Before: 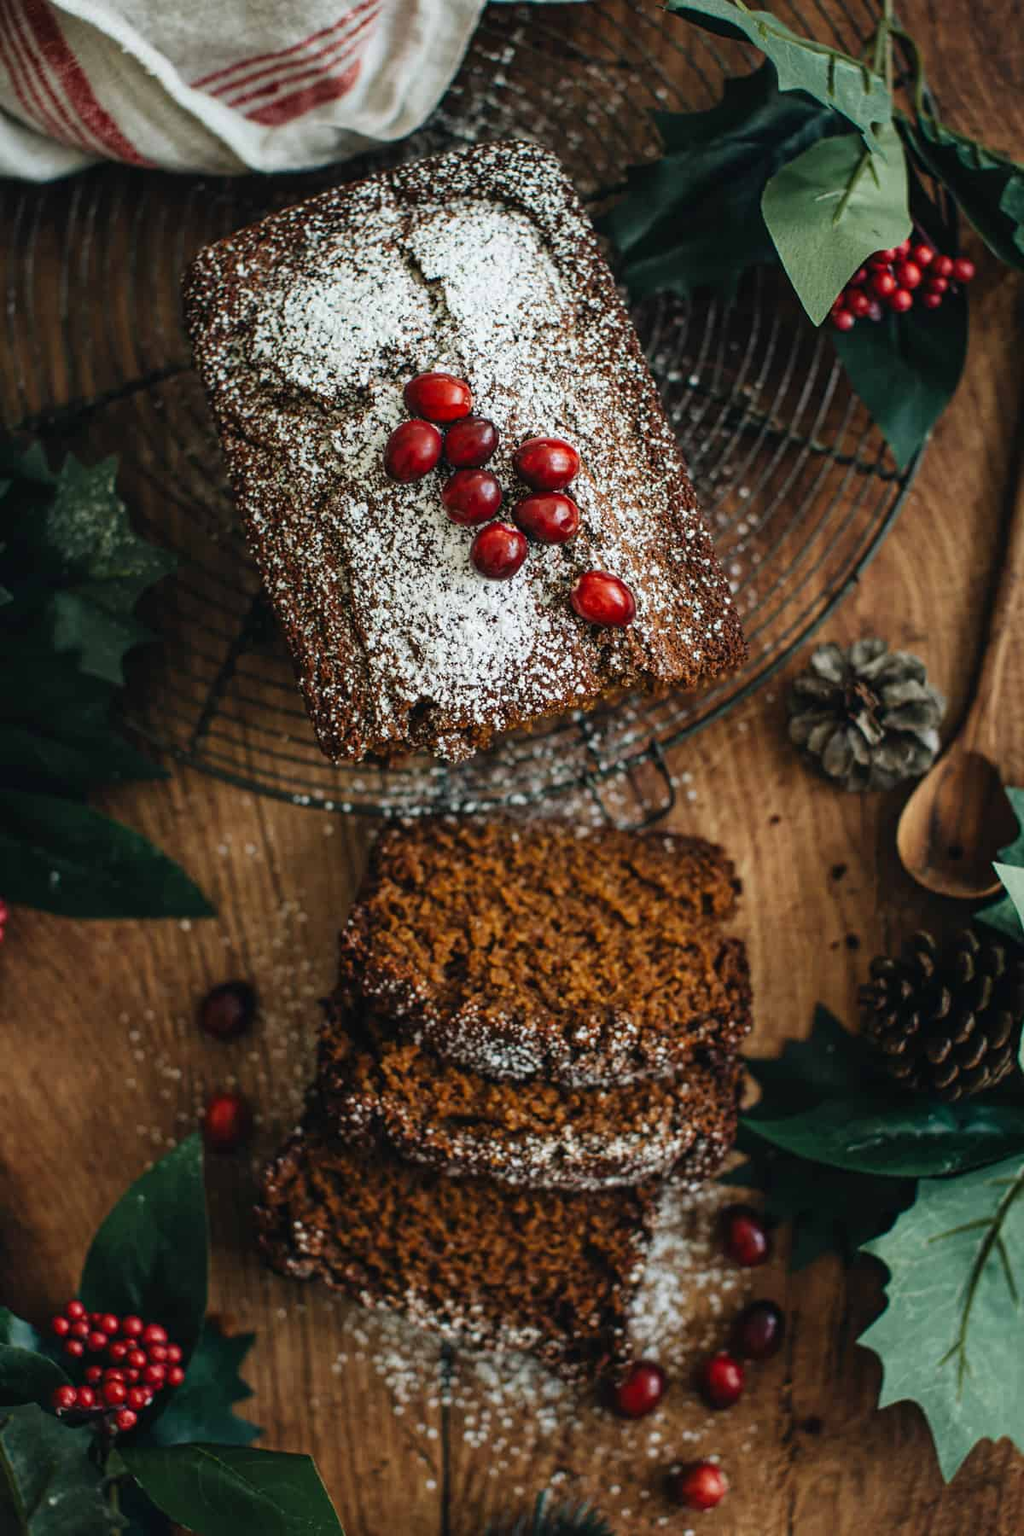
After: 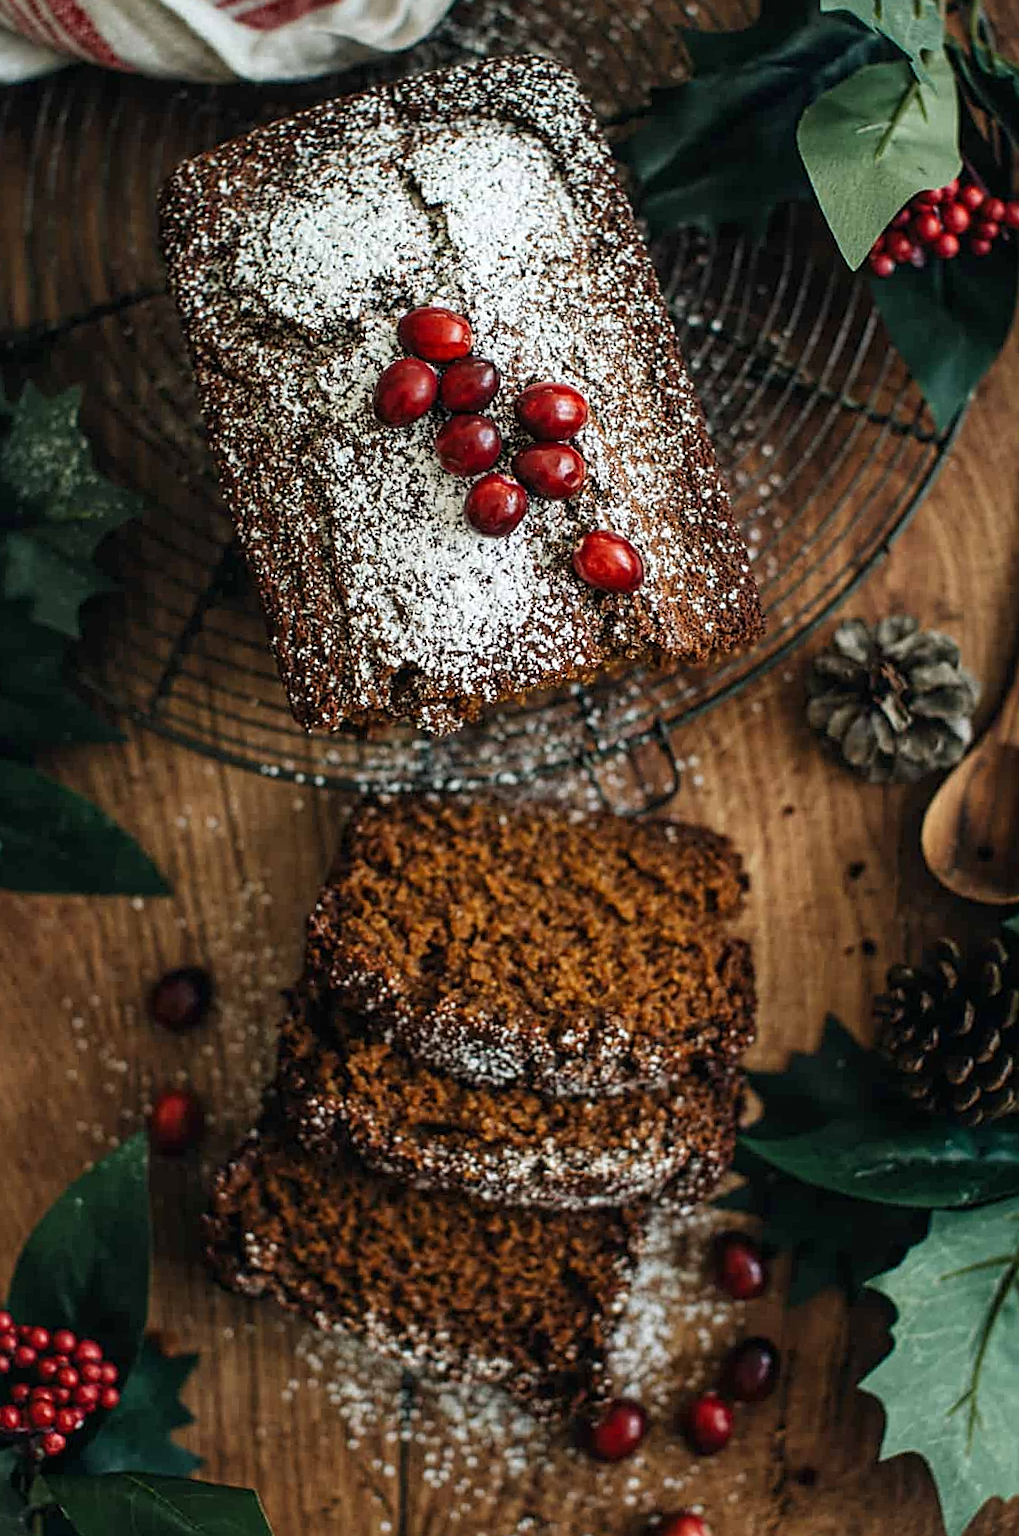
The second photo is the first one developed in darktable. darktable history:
local contrast: highlights 106%, shadows 102%, detail 119%, midtone range 0.2
crop and rotate: angle -2°, left 3.082%, top 3.648%, right 1.411%, bottom 0.476%
sharpen: on, module defaults
